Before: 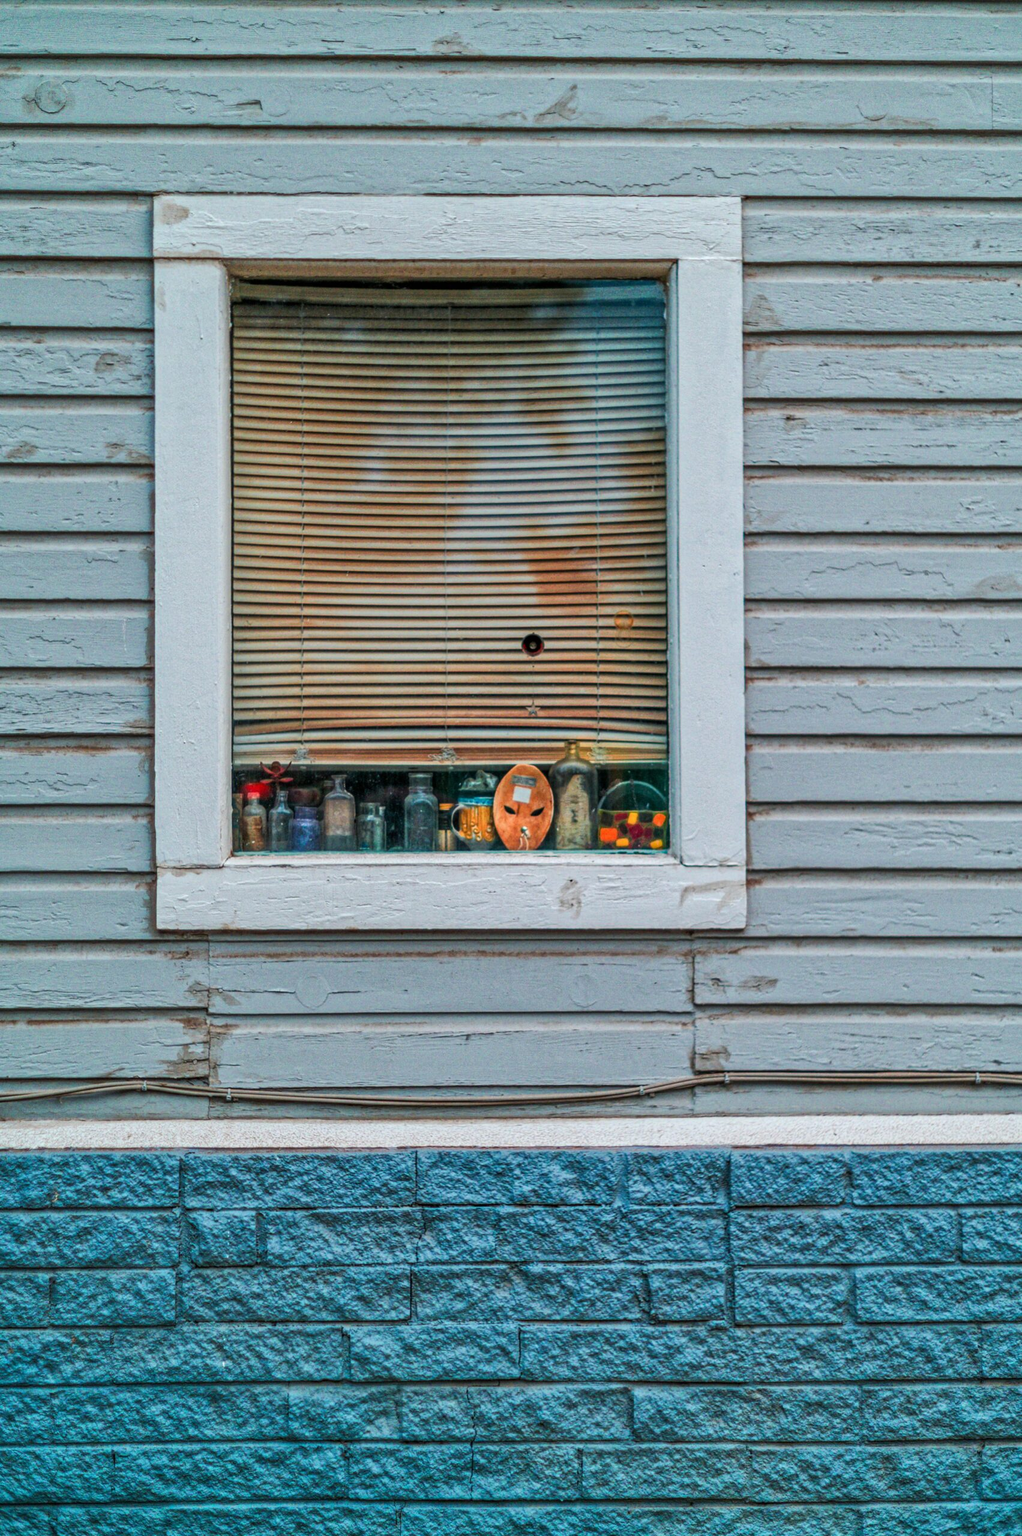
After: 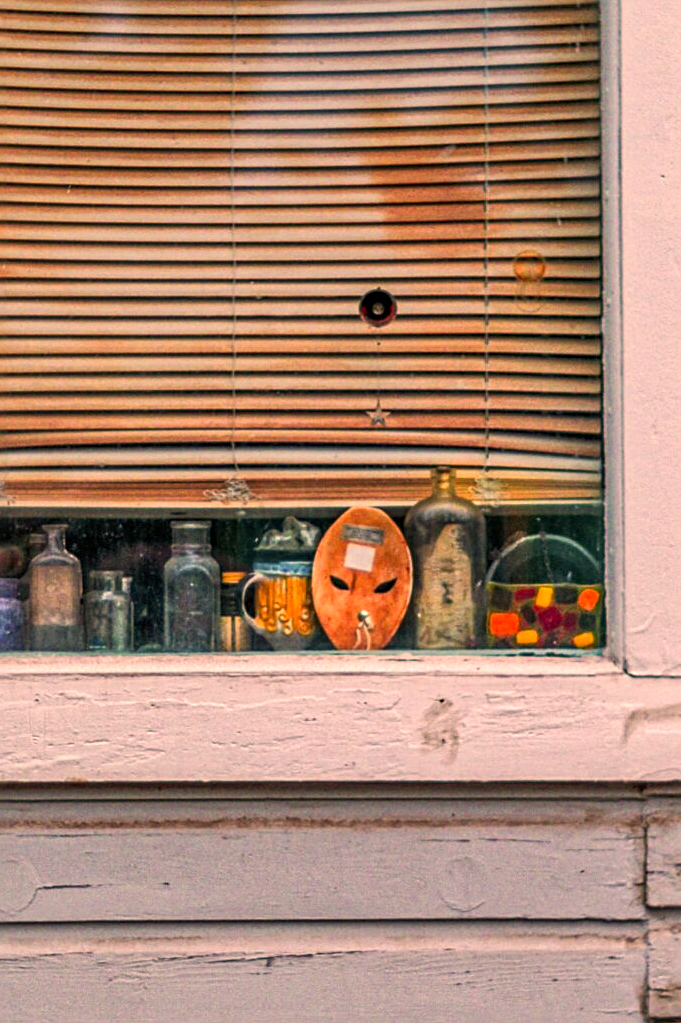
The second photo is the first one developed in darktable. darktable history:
color correction: highlights a* 21.88, highlights b* 22.25
crop: left 30%, top 30%, right 30%, bottom 30%
sharpen: radius 2.529, amount 0.323
exposure: exposure 0.2 EV, compensate highlight preservation false
rotate and perspective: automatic cropping original format, crop left 0, crop top 0
